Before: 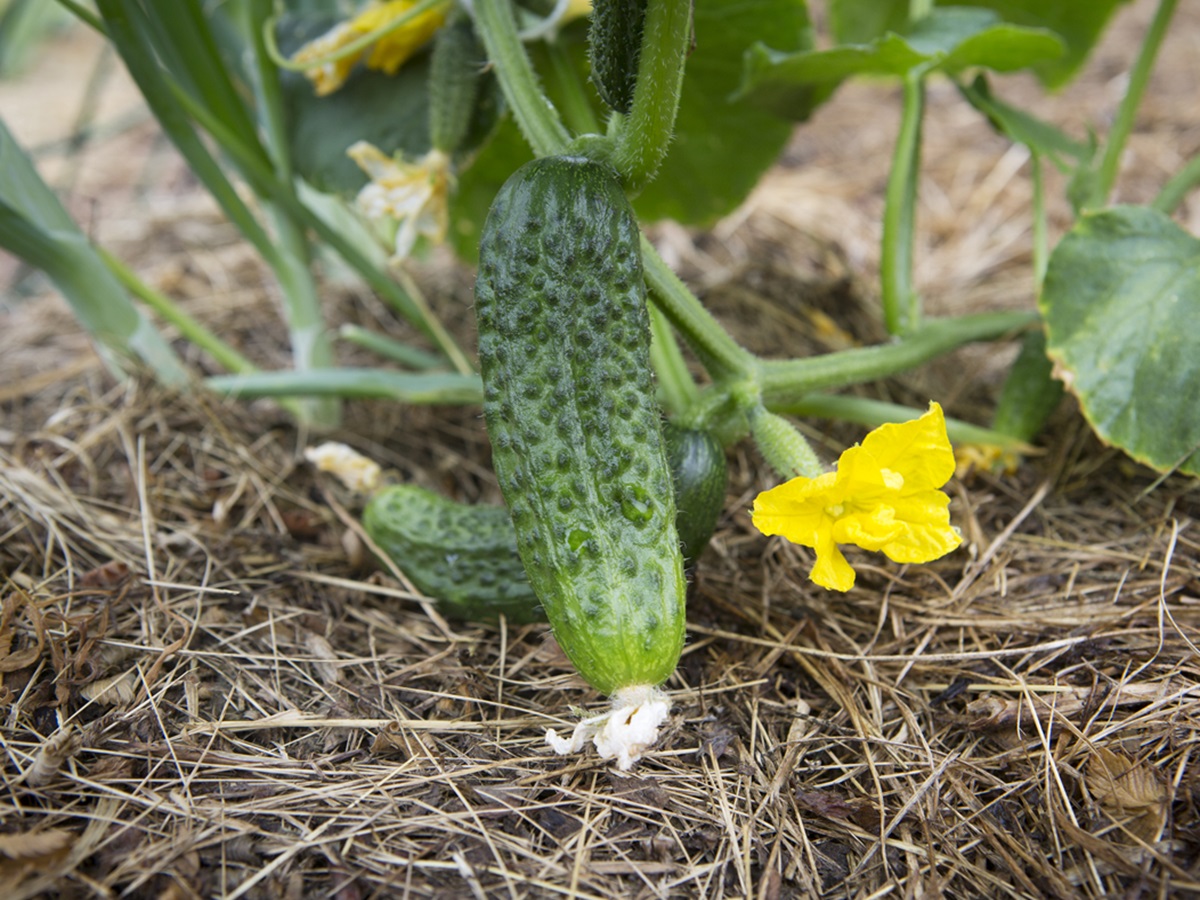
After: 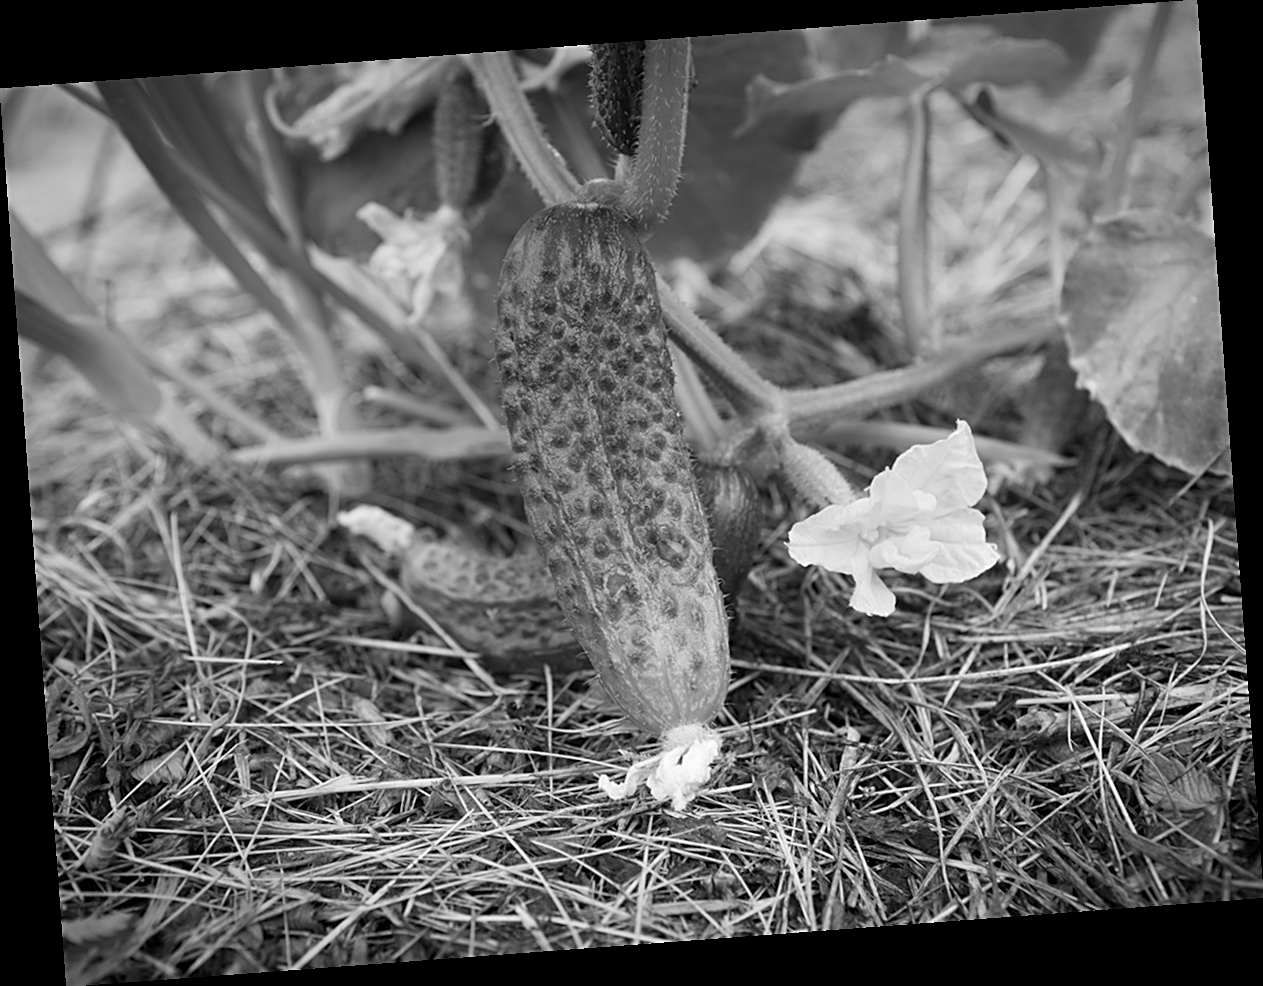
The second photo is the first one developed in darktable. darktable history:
rotate and perspective: rotation -4.25°, automatic cropping off
sharpen: on, module defaults
vignetting: fall-off radius 70%, automatic ratio true
monochrome: on, module defaults
